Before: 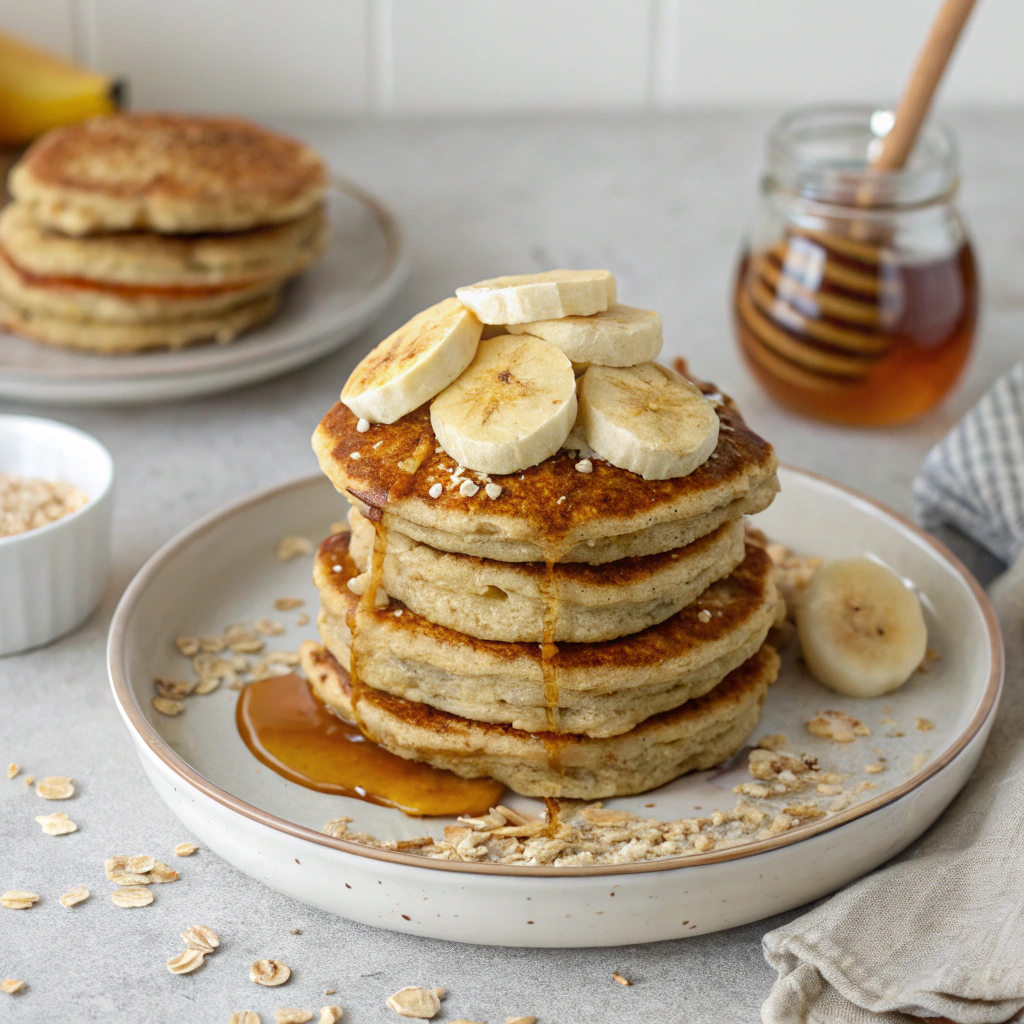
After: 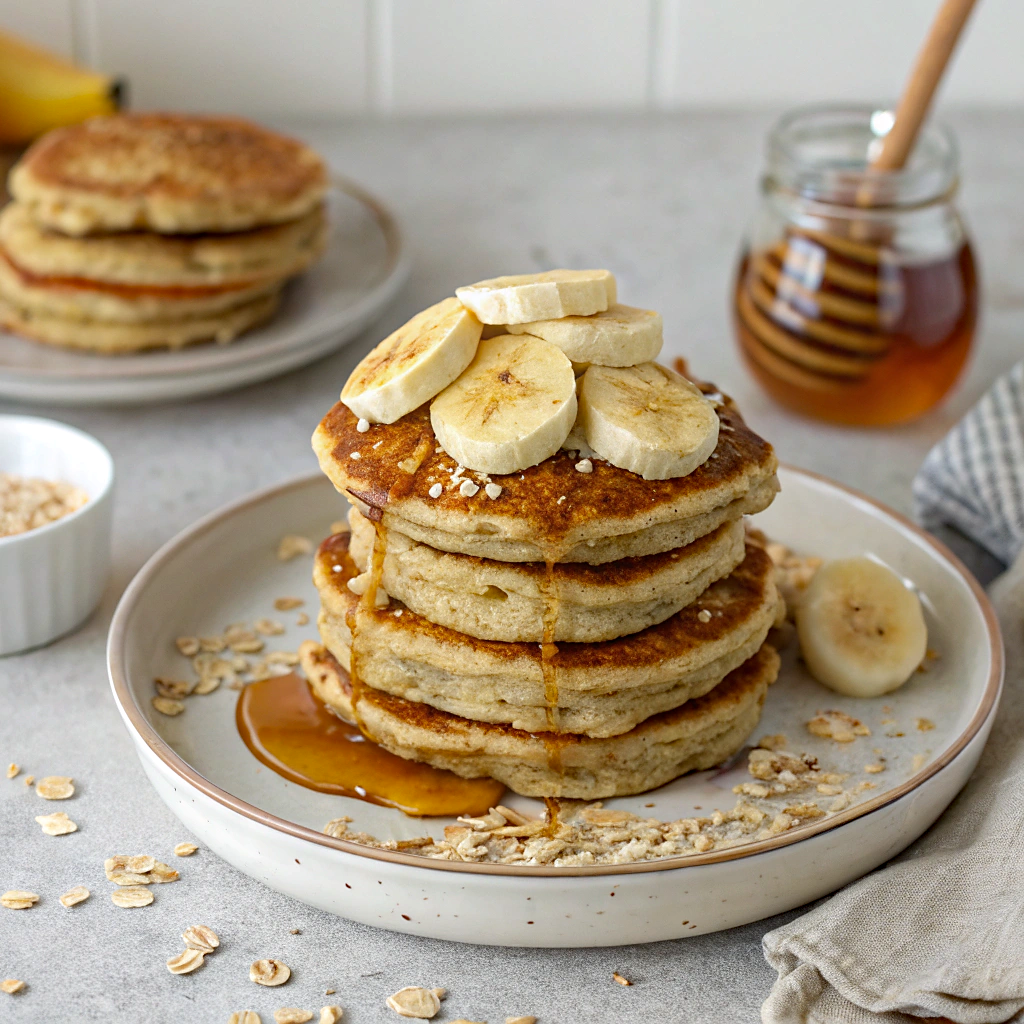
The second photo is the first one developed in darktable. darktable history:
sharpen: radius 1.549, amount 0.366, threshold 1.333
haze removal: compatibility mode true, adaptive false
